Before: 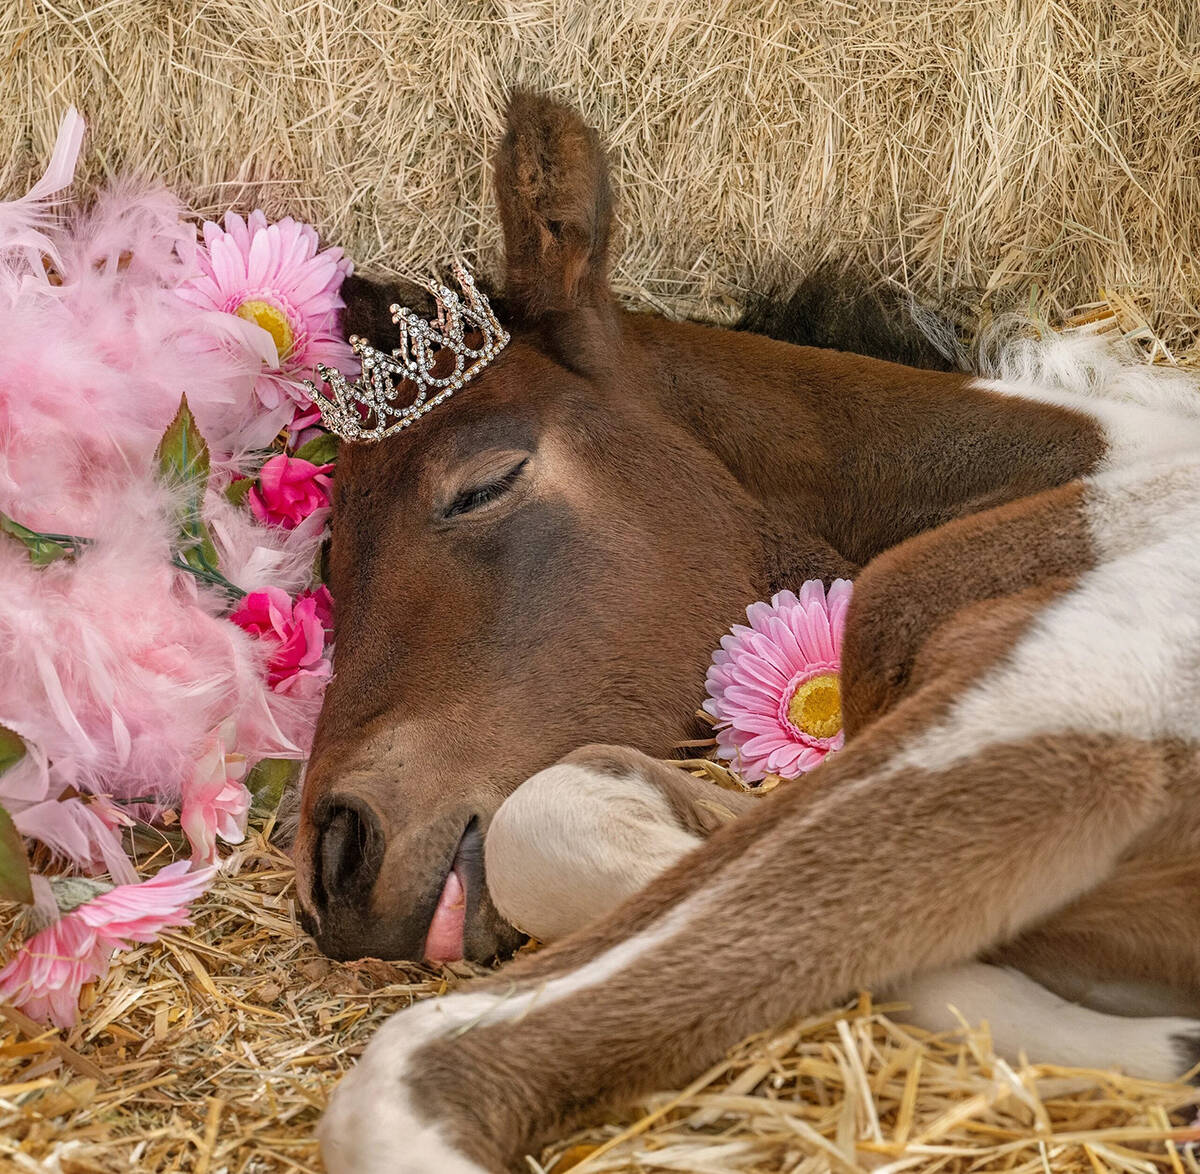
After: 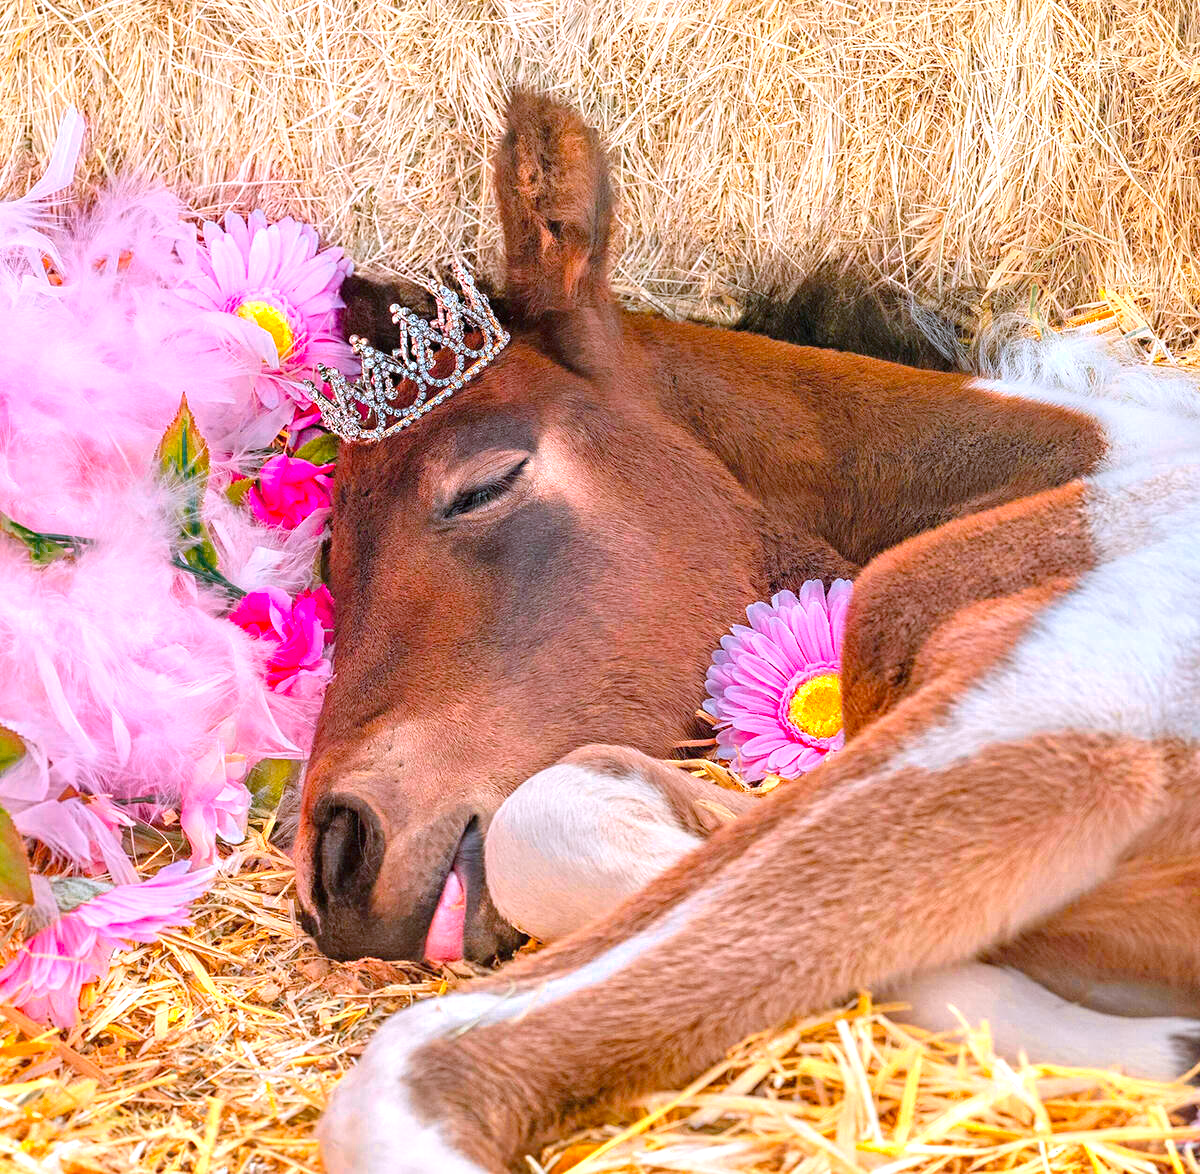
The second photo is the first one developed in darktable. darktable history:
color calibration: output R [1.422, -0.35, -0.252, 0], output G [-0.238, 1.259, -0.084, 0], output B [-0.081, -0.196, 1.58, 0], output brightness [0.49, 0.671, -0.57, 0], illuminant same as pipeline (D50), adaptation none (bypass), saturation algorithm version 1 (2020)
color zones: curves: ch0 [(0.25, 0.5) (0.347, 0.092) (0.75, 0.5)]; ch1 [(0.25, 0.5) (0.33, 0.51) (0.75, 0.5)]
color zones "2": curves: ch0 [(0.23, 0.551) (0.75, 0.5)]; ch1 [(0.223, 0.636) (0.75, 0.5)]; ch2 [(0.281, 0.537) (0.75, 0.5)]
